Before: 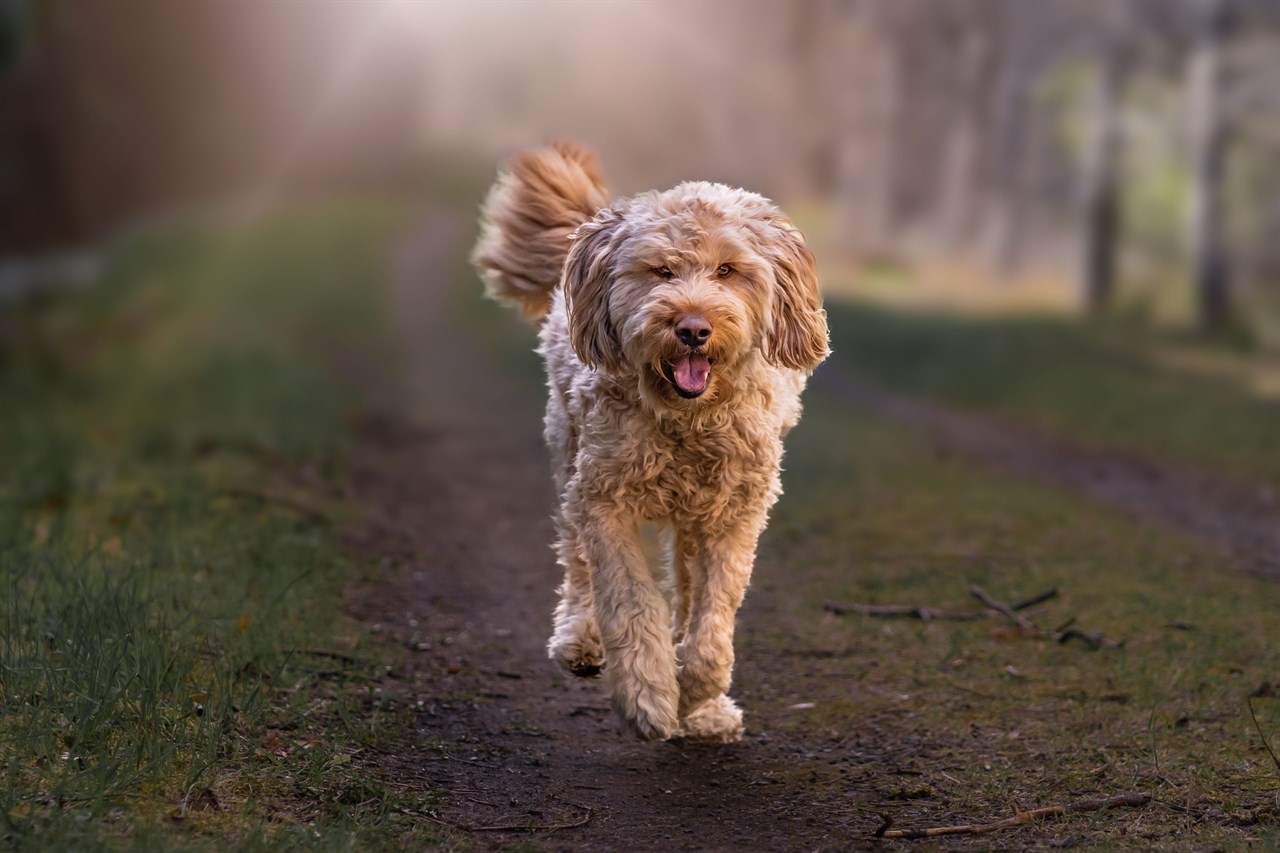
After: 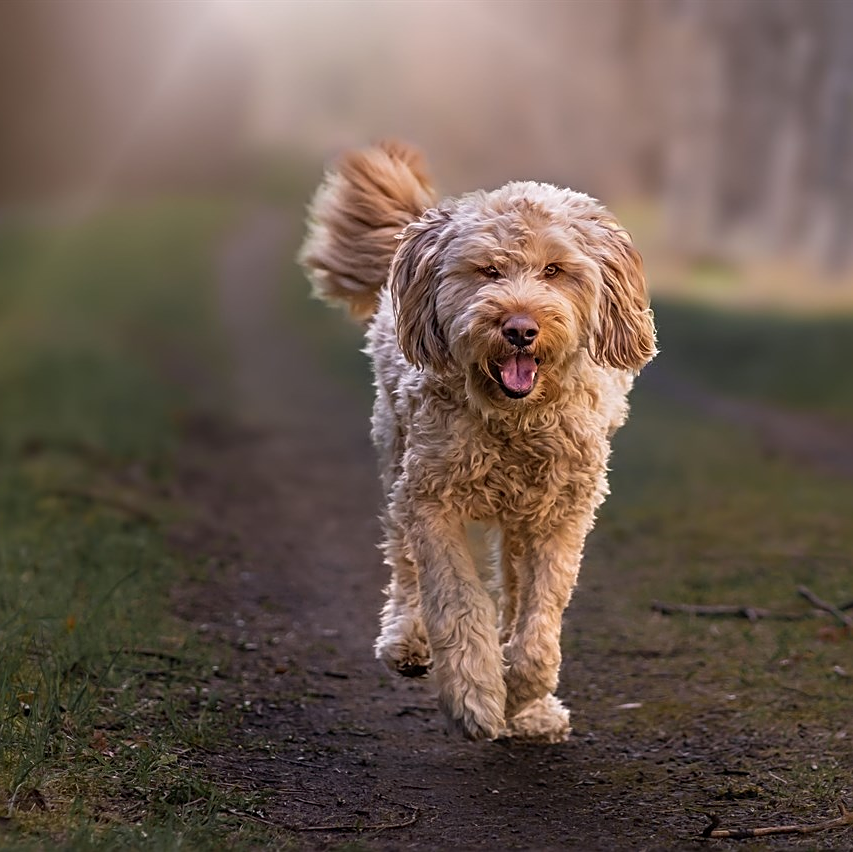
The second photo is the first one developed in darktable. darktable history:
sharpen: on, module defaults
exposure: compensate highlight preservation false
crop and rotate: left 13.537%, right 19.796%
